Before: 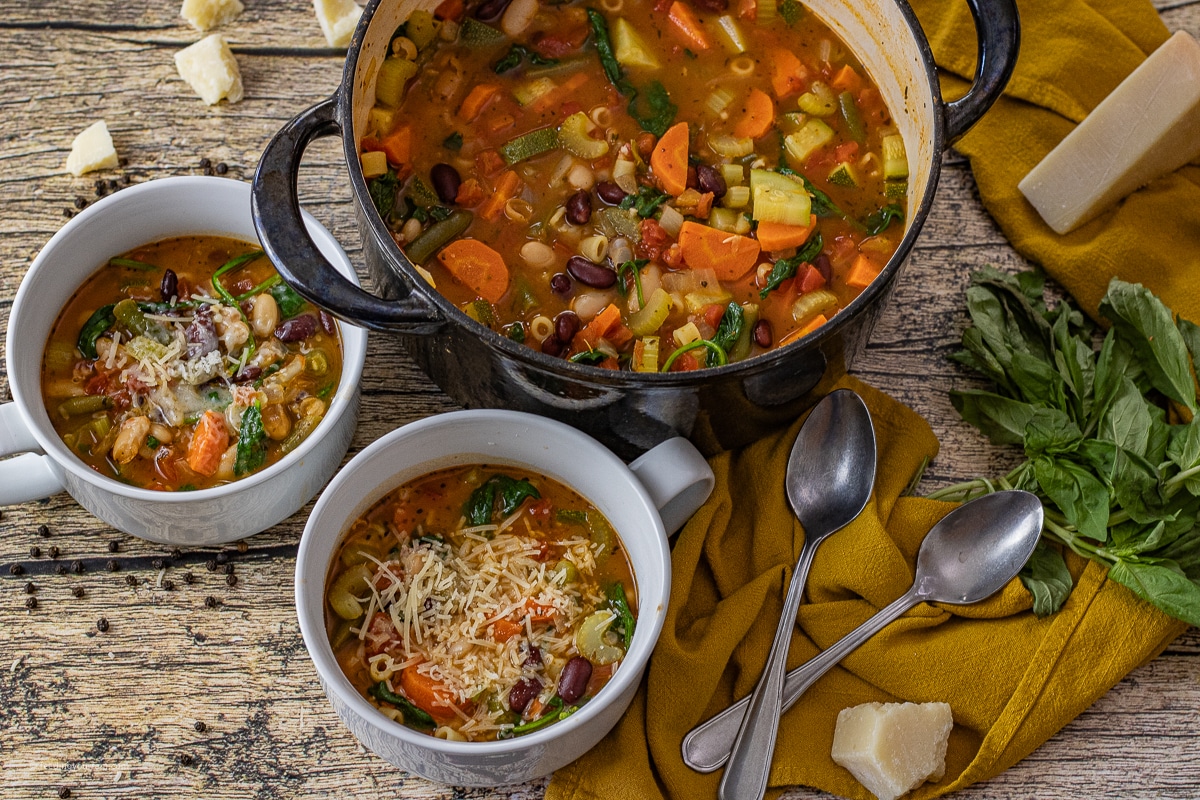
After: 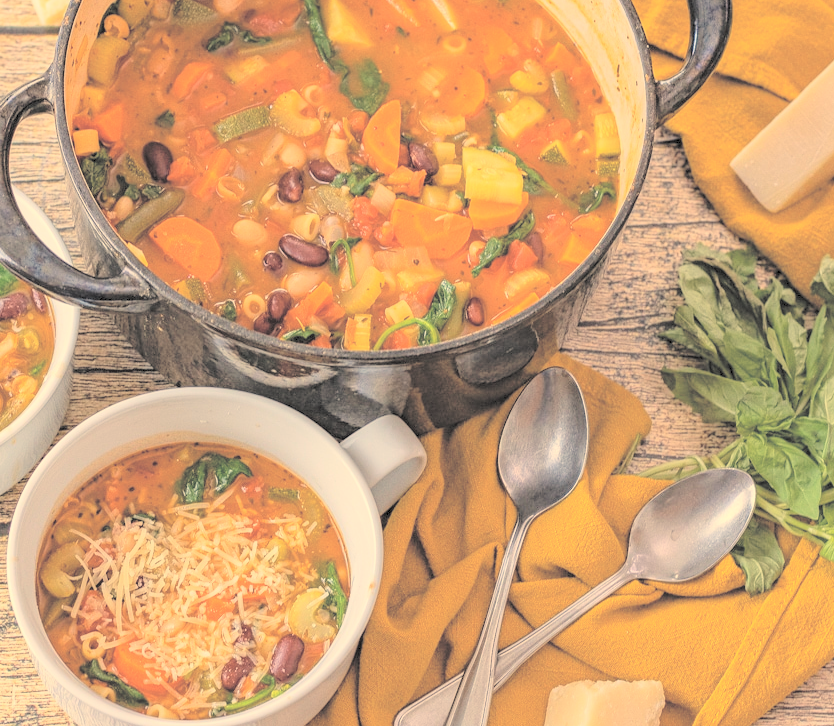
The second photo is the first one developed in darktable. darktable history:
crop and rotate: left 24.034%, top 2.838%, right 6.406%, bottom 6.299%
contrast brightness saturation: brightness 1
white balance: red 1.138, green 0.996, blue 0.812
